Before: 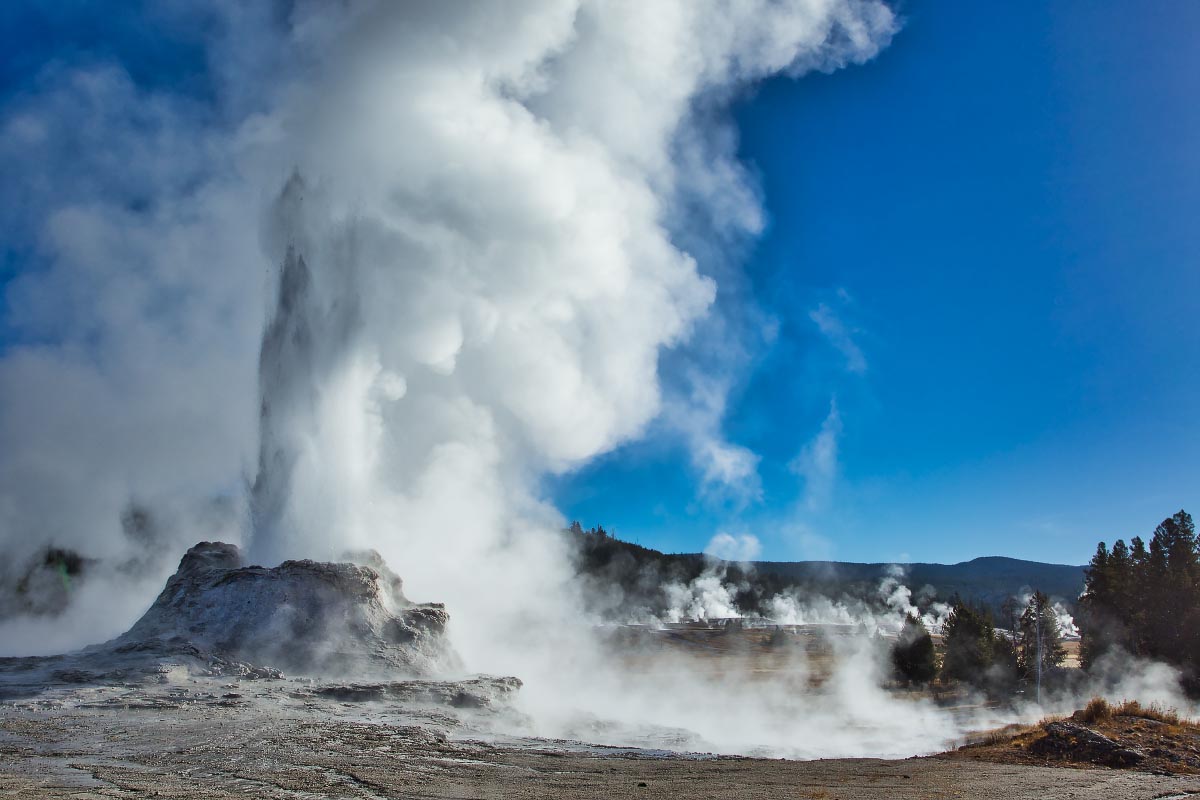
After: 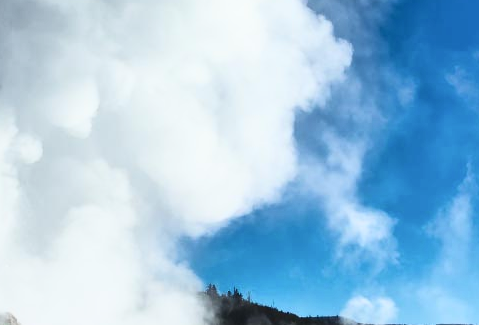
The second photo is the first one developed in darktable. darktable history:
crop: left 30.392%, top 29.686%, right 29.687%, bottom 29.681%
tone curve: curves: ch0 [(0, 0.013) (0.198, 0.175) (0.512, 0.582) (0.625, 0.754) (0.81, 0.934) (1, 1)], color space Lab, independent channels, preserve colors none
